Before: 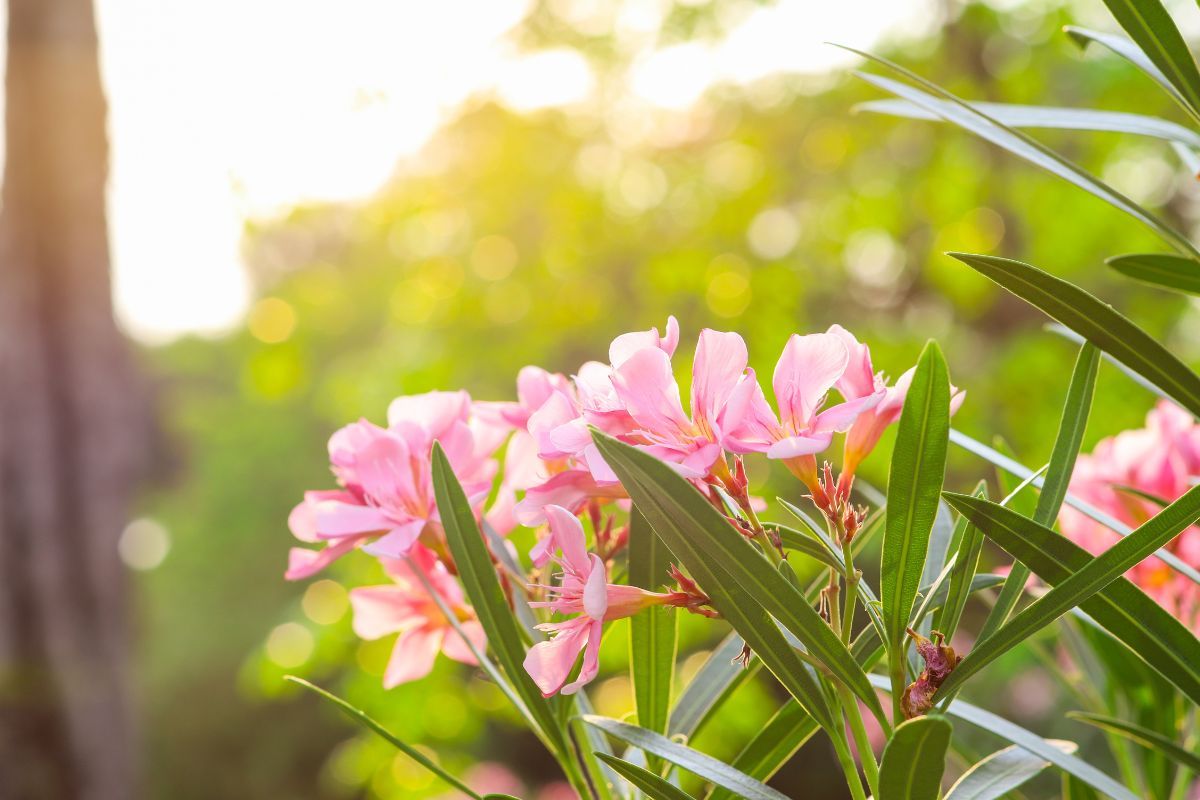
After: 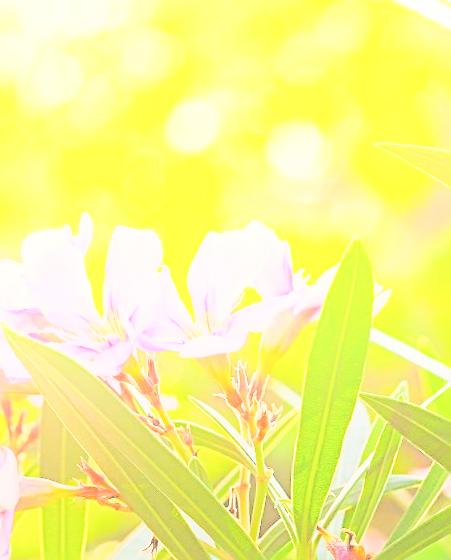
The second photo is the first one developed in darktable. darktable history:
exposure: black level correction 0.001, exposure 0.5 EV, compensate exposure bias true, compensate highlight preservation false
crop: left 45.721%, top 13.393%, right 14.118%, bottom 10.01%
sharpen: radius 2.817, amount 0.715
rgb levels: levels [[0.027, 0.429, 0.996], [0, 0.5, 1], [0, 0.5, 1]]
color correction: highlights b* 3
rotate and perspective: rotation 0.062°, lens shift (vertical) 0.115, lens shift (horizontal) -0.133, crop left 0.047, crop right 0.94, crop top 0.061, crop bottom 0.94
base curve: curves: ch0 [(0, 0) (0.088, 0.125) (0.176, 0.251) (0.354, 0.501) (0.613, 0.749) (1, 0.877)], preserve colors none
bloom: threshold 82.5%, strength 16.25%
